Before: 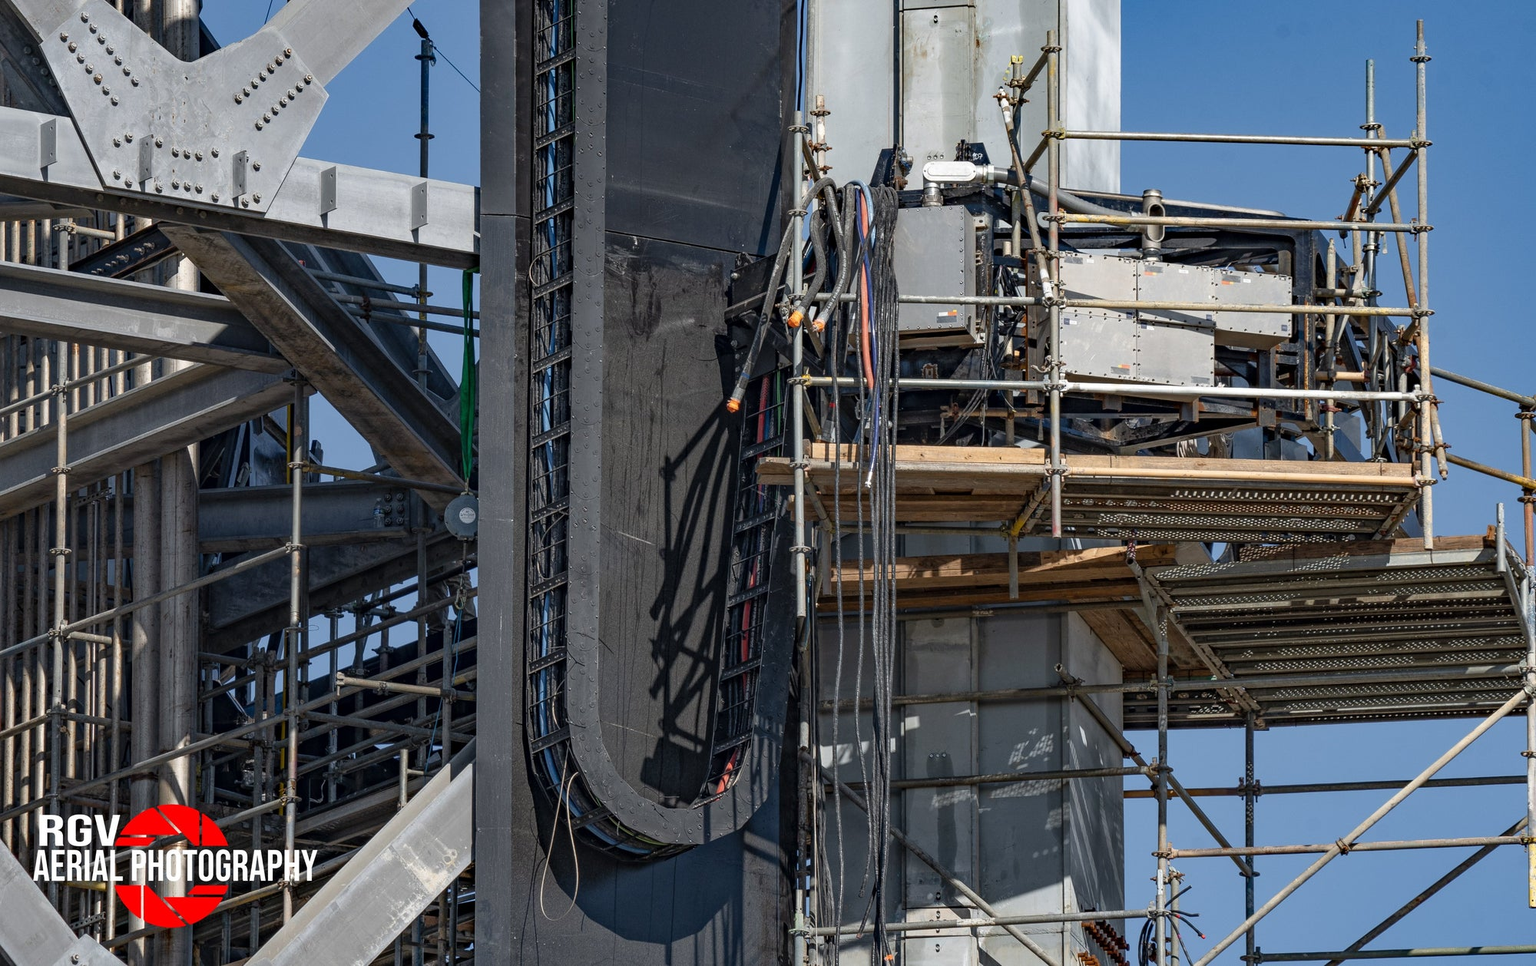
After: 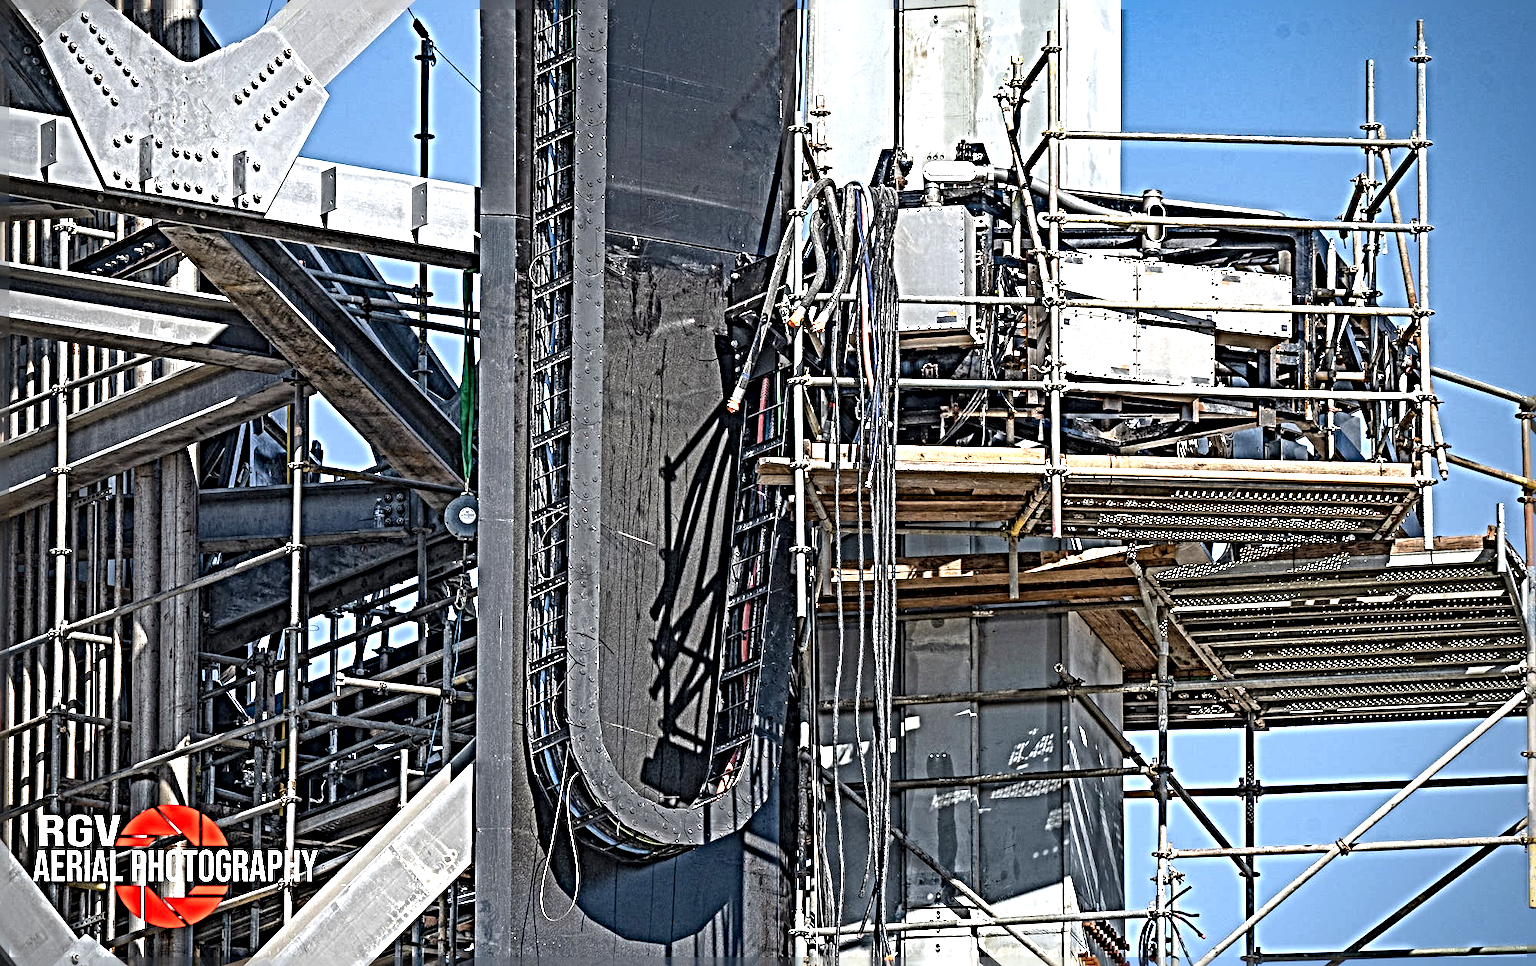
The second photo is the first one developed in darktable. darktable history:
sharpen: radius 6.269, amount 1.812, threshold 0.03
exposure: exposure 0.943 EV, compensate highlight preservation false
vignetting: fall-off start 71.7%, saturation -0.016, center (0, 0.008), dithering 8-bit output
